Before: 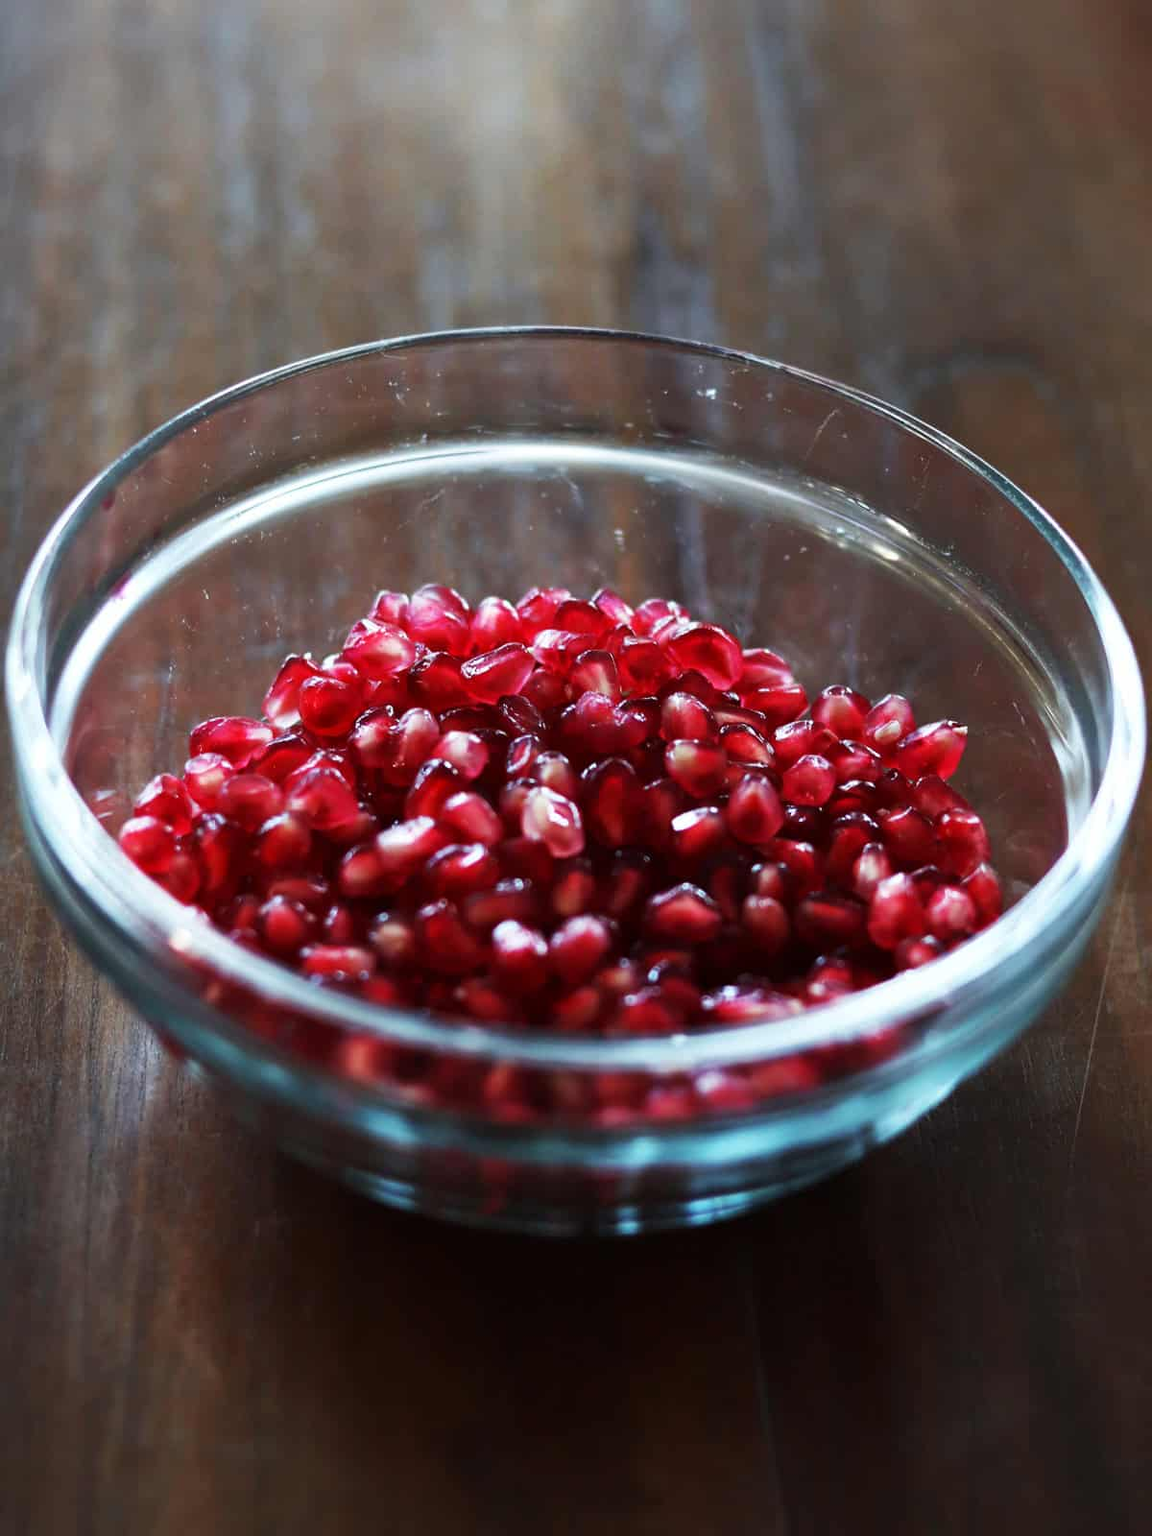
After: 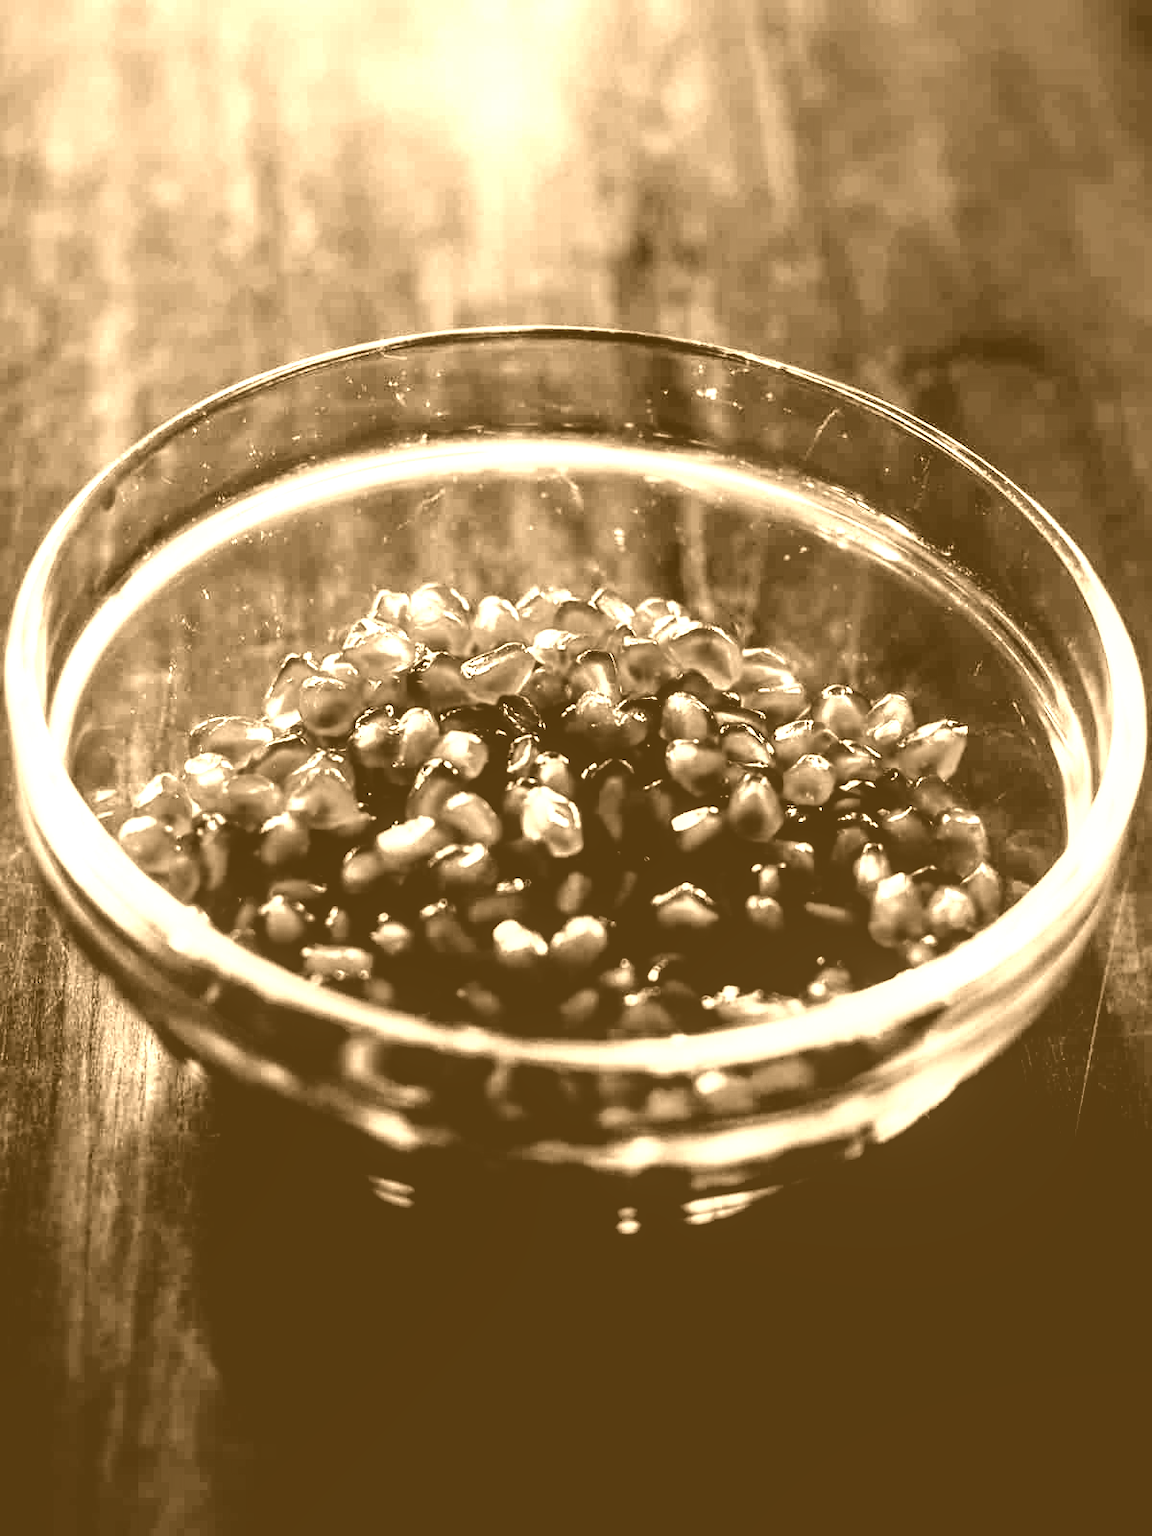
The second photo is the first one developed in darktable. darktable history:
colorize: hue 28.8°, source mix 100%
exposure: black level correction 0.025, exposure 0.182 EV, compensate highlight preservation false
local contrast: detail 130%
filmic rgb: black relative exposure -5 EV, hardness 2.88, contrast 1.1, highlights saturation mix -20%
contrast brightness saturation: contrast 0.24, brightness 0.09
color balance rgb: perceptual saturation grading › global saturation 20%, perceptual saturation grading › highlights -50%, perceptual saturation grading › shadows 30%
